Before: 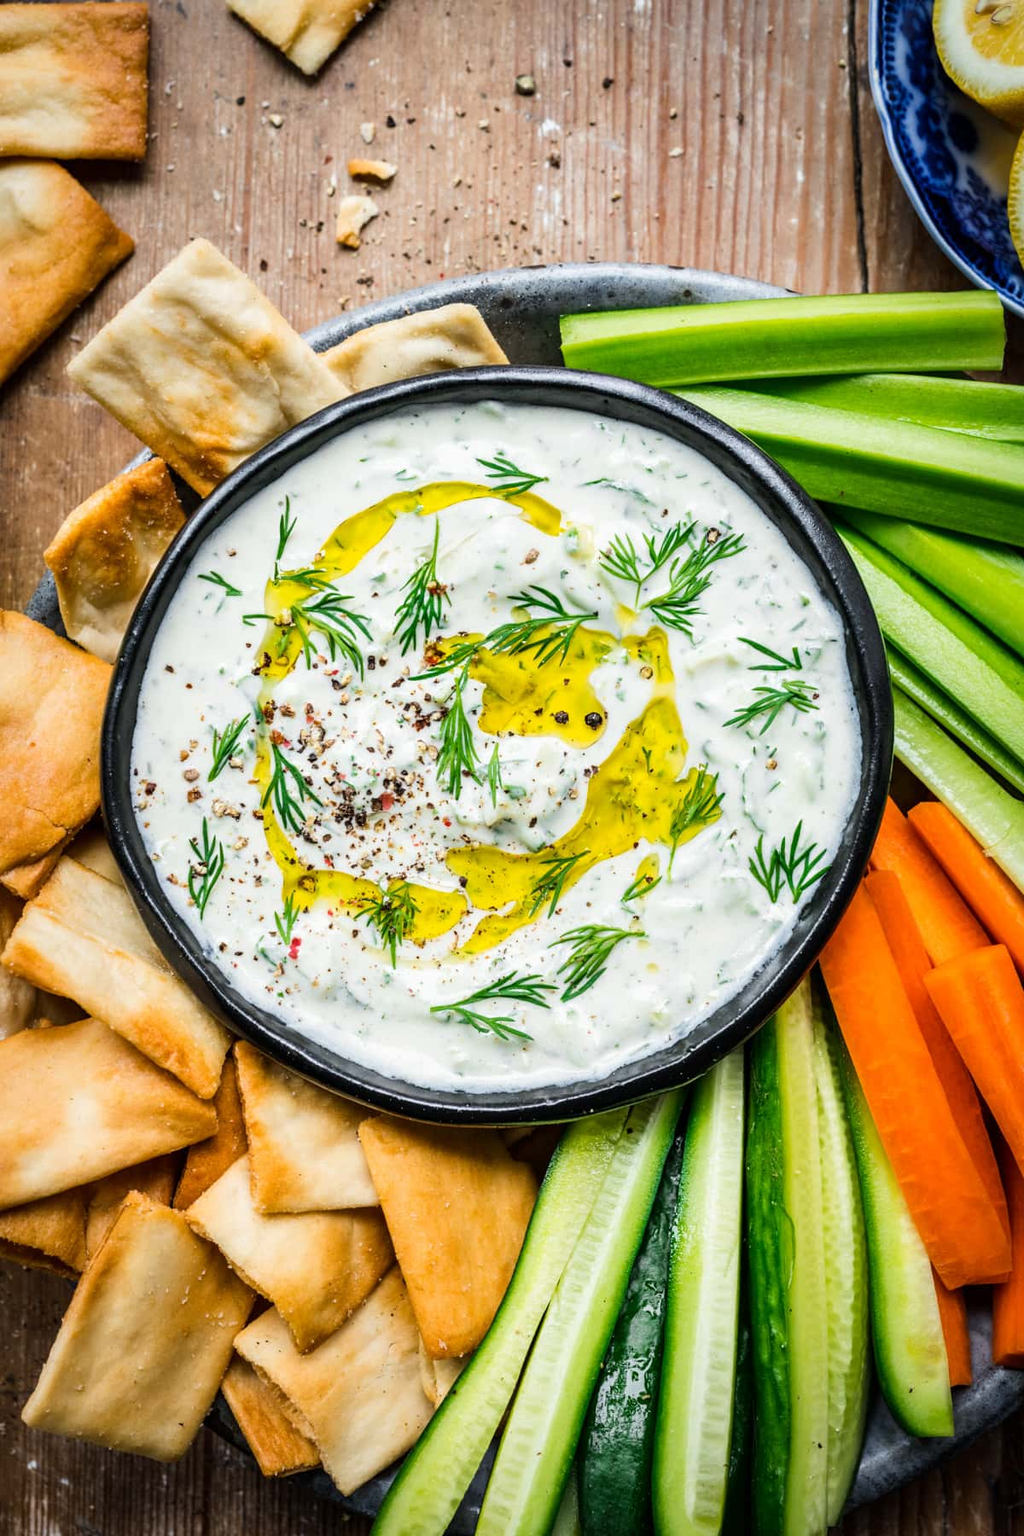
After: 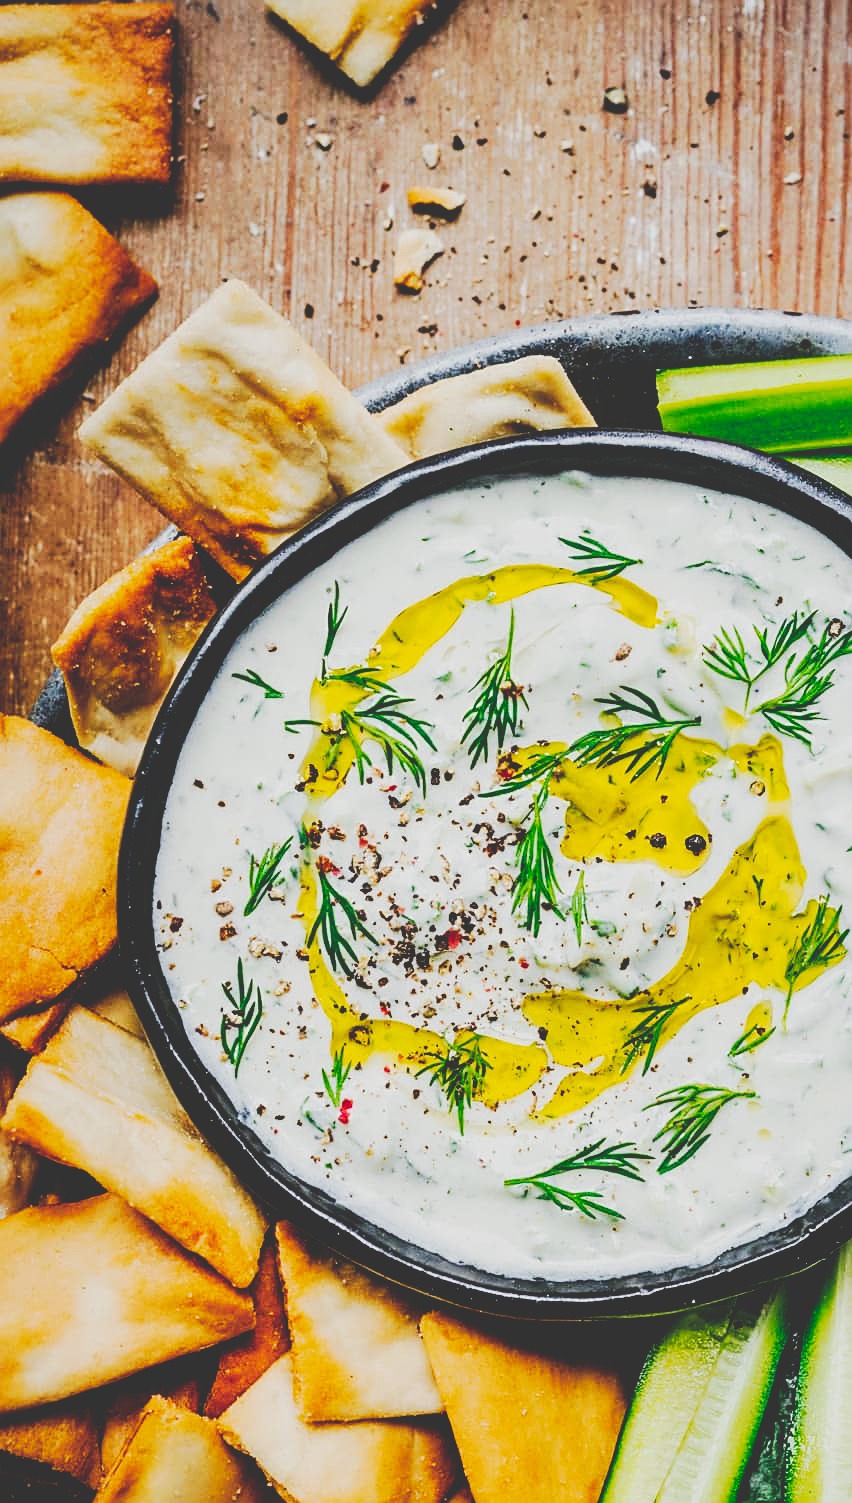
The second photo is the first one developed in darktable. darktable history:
sharpen: on, module defaults
exposure: exposure 0.561 EV, compensate highlight preservation false
base curve: curves: ch0 [(0, 0.02) (0.083, 0.036) (1, 1)], preserve colors none
crop: right 28.986%, bottom 16.459%
tone curve: curves: ch0 [(0, 0.23) (0.125, 0.207) (0.245, 0.227) (0.736, 0.695) (1, 0.824)], preserve colors none
